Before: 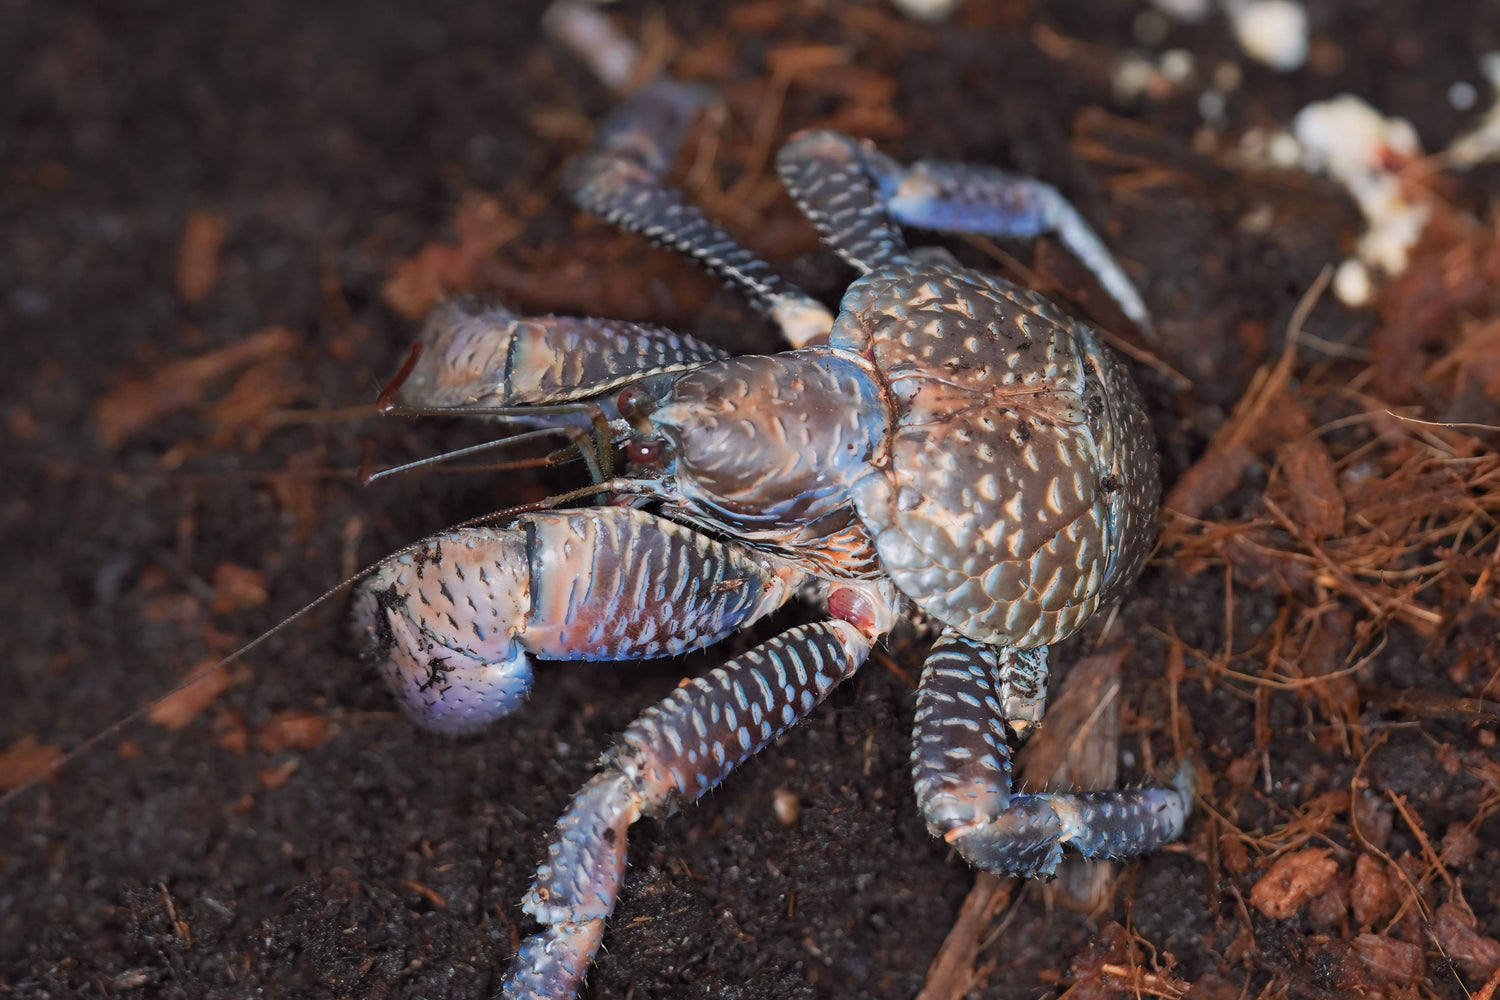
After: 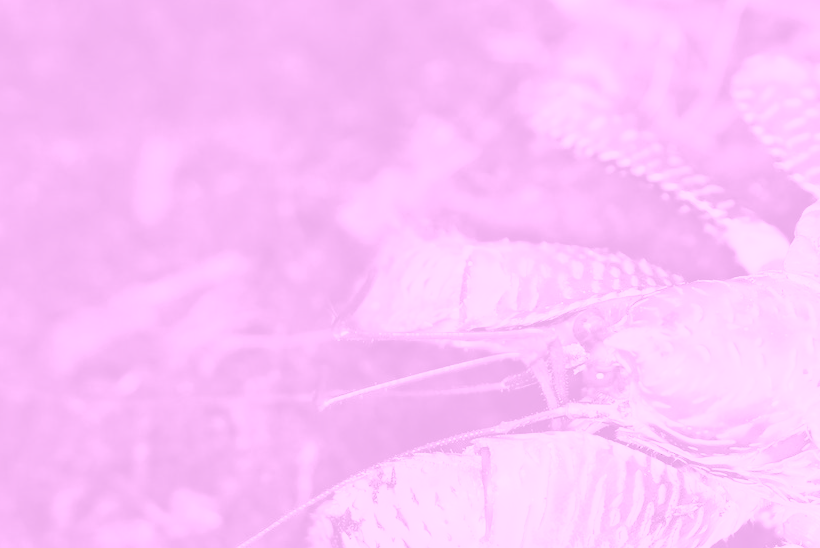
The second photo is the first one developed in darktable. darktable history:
contrast brightness saturation: brightness 0.18, saturation -0.5
colorize: hue 331.2°, saturation 75%, source mix 30.28%, lightness 70.52%, version 1
base curve: curves: ch0 [(0, 0) (0.036, 0.025) (0.121, 0.166) (0.206, 0.329) (0.605, 0.79) (1, 1)], preserve colors none
tone curve: curves: ch0 [(0, 0) (0.003, 0.275) (0.011, 0.288) (0.025, 0.309) (0.044, 0.326) (0.069, 0.346) (0.1, 0.37) (0.136, 0.396) (0.177, 0.432) (0.224, 0.473) (0.277, 0.516) (0.335, 0.566) (0.399, 0.611) (0.468, 0.661) (0.543, 0.711) (0.623, 0.761) (0.709, 0.817) (0.801, 0.867) (0.898, 0.911) (1, 1)], preserve colors none
color zones: curves: ch1 [(0, 0.006) (0.094, 0.285) (0.171, 0.001) (0.429, 0.001) (0.571, 0.003) (0.714, 0.004) (0.857, 0.004) (1, 0.006)]
crop and rotate: left 3.047%, top 7.509%, right 42.236%, bottom 37.598%
